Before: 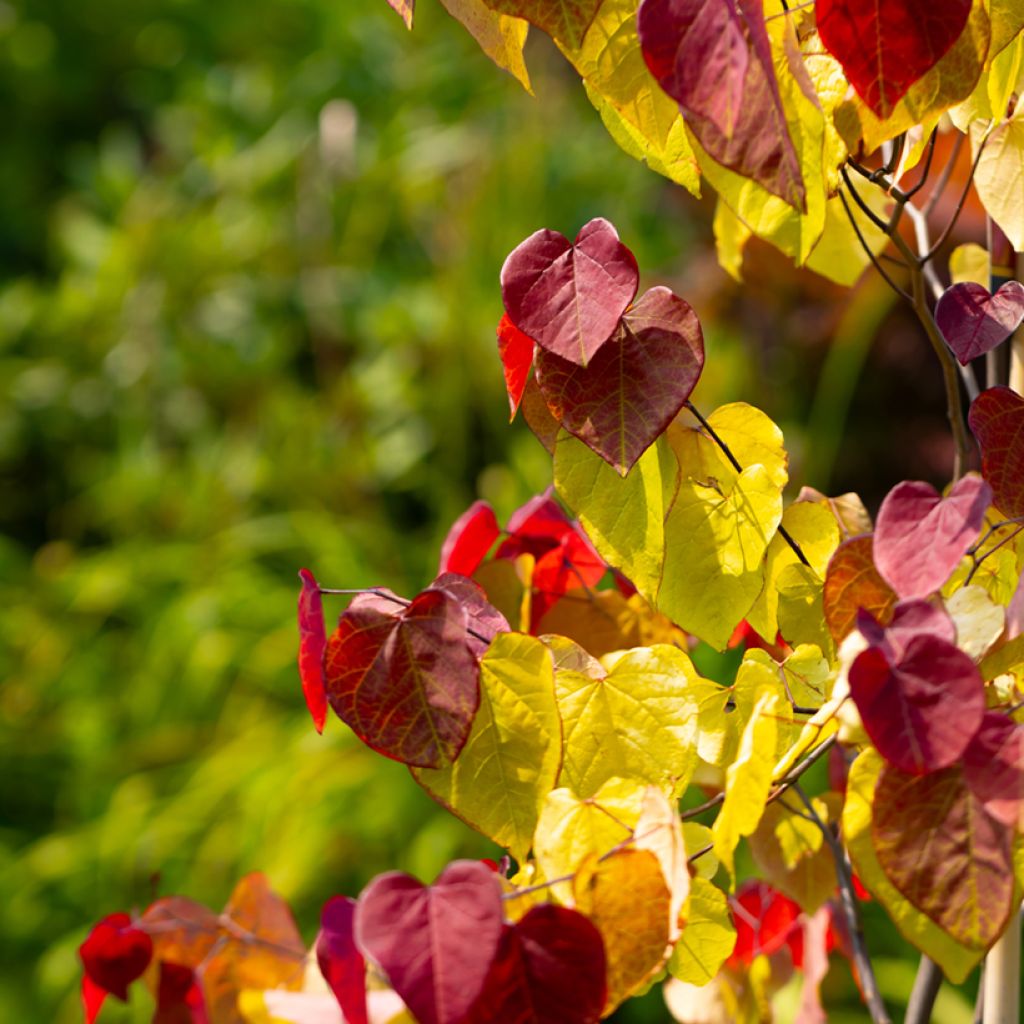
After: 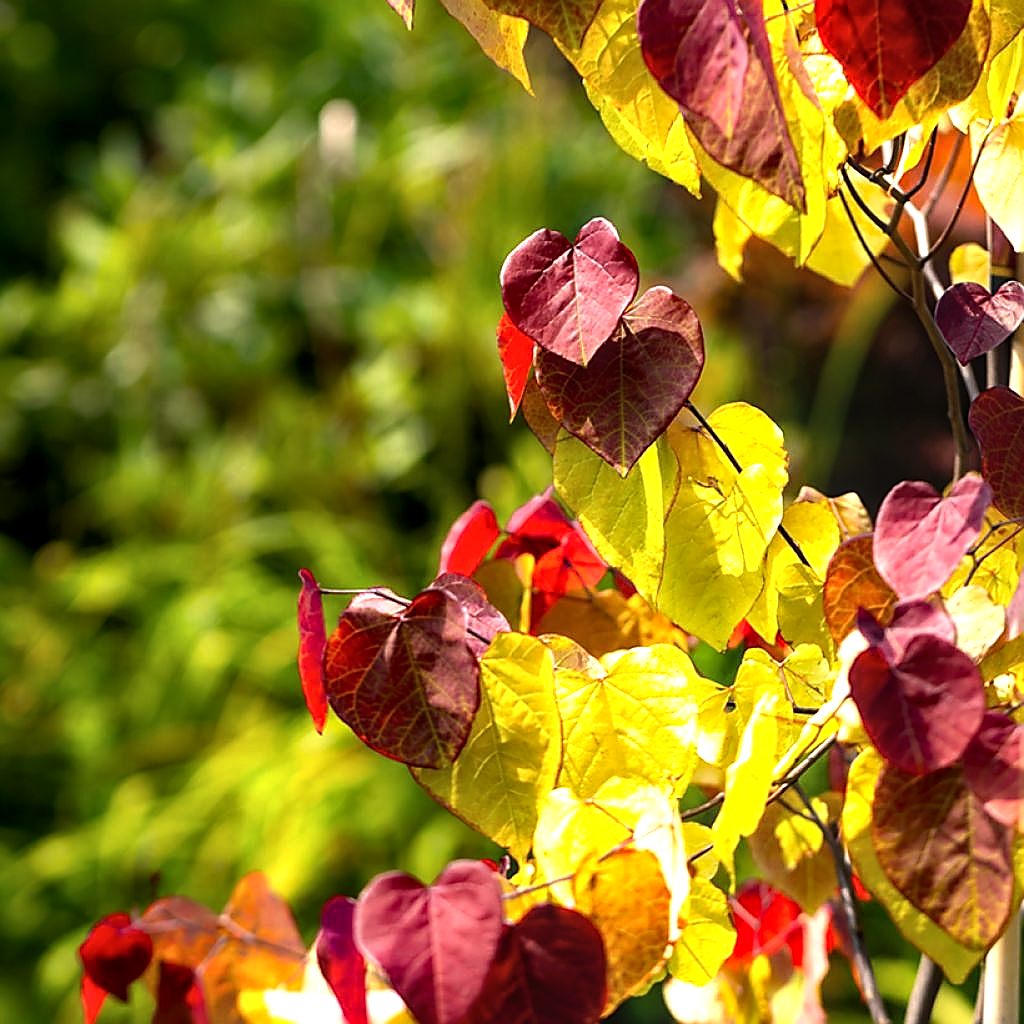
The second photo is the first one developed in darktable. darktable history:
local contrast: on, module defaults
sharpen: radius 1.388, amount 1.266, threshold 0.694
tone equalizer: -8 EV -1.04 EV, -7 EV -1.02 EV, -6 EV -0.85 EV, -5 EV -0.595 EV, -3 EV 0.554 EV, -2 EV 0.848 EV, -1 EV 1.01 EV, +0 EV 1.07 EV, smoothing diameter 2.09%, edges refinement/feathering 17.31, mask exposure compensation -1.57 EV, filter diffusion 5
